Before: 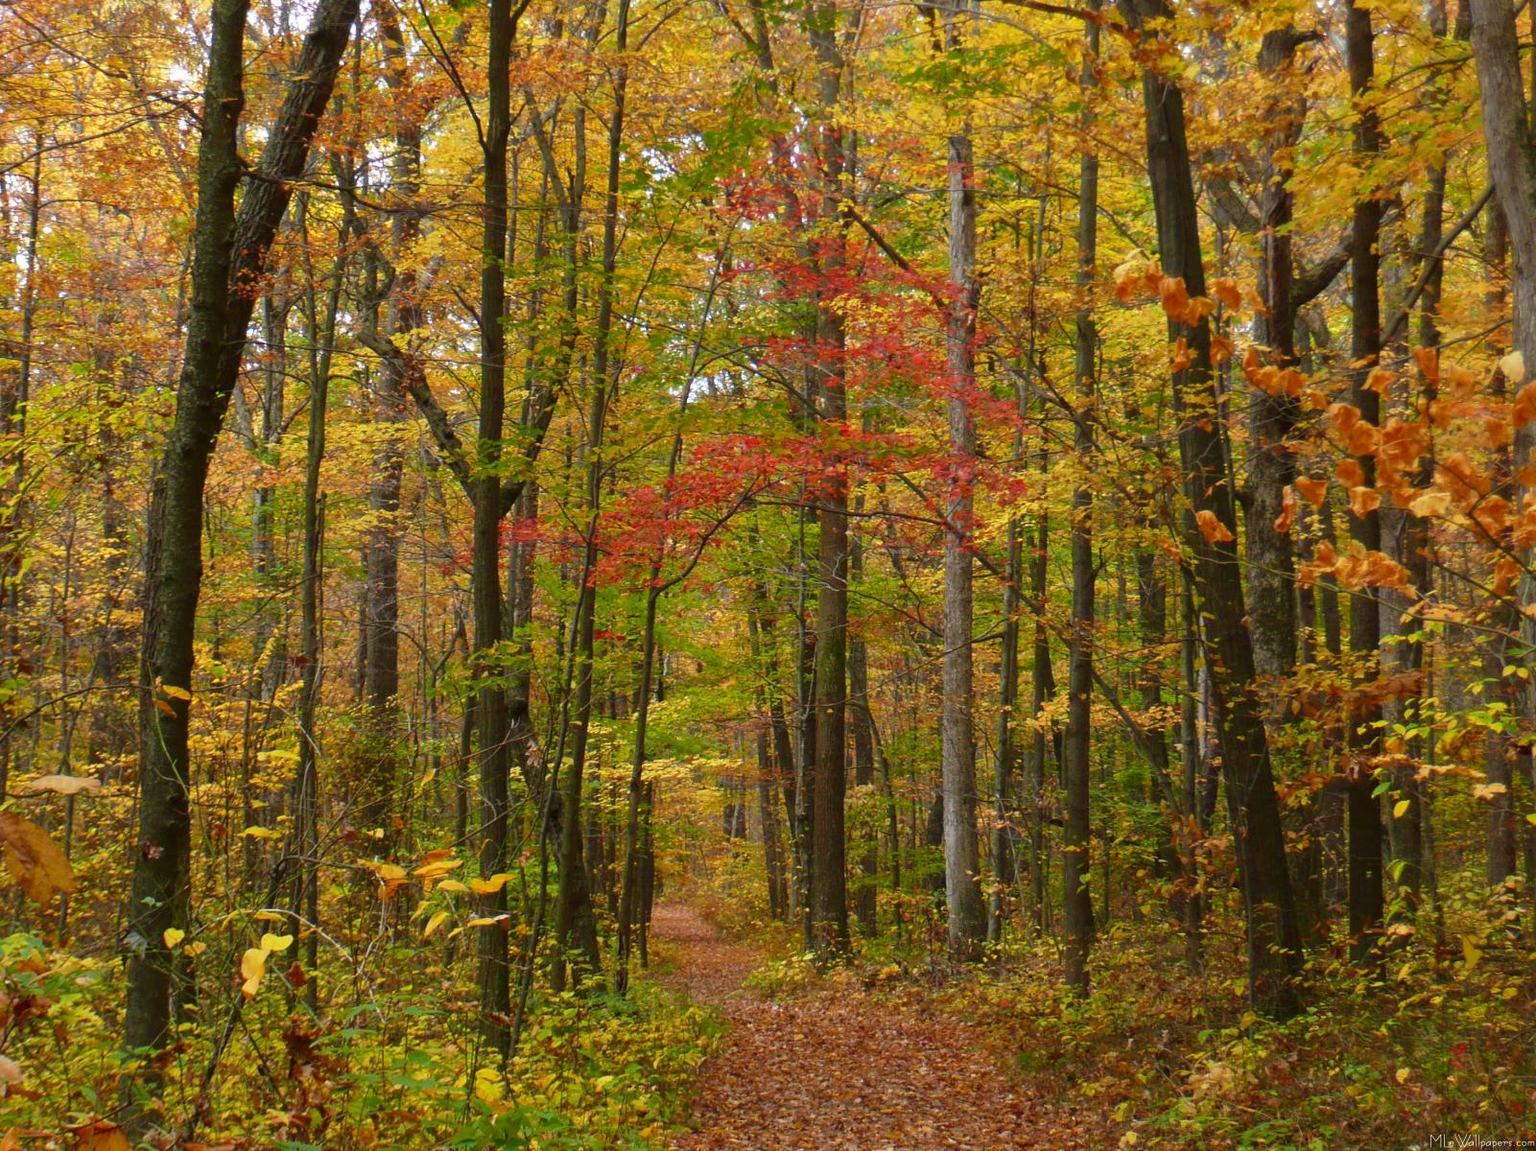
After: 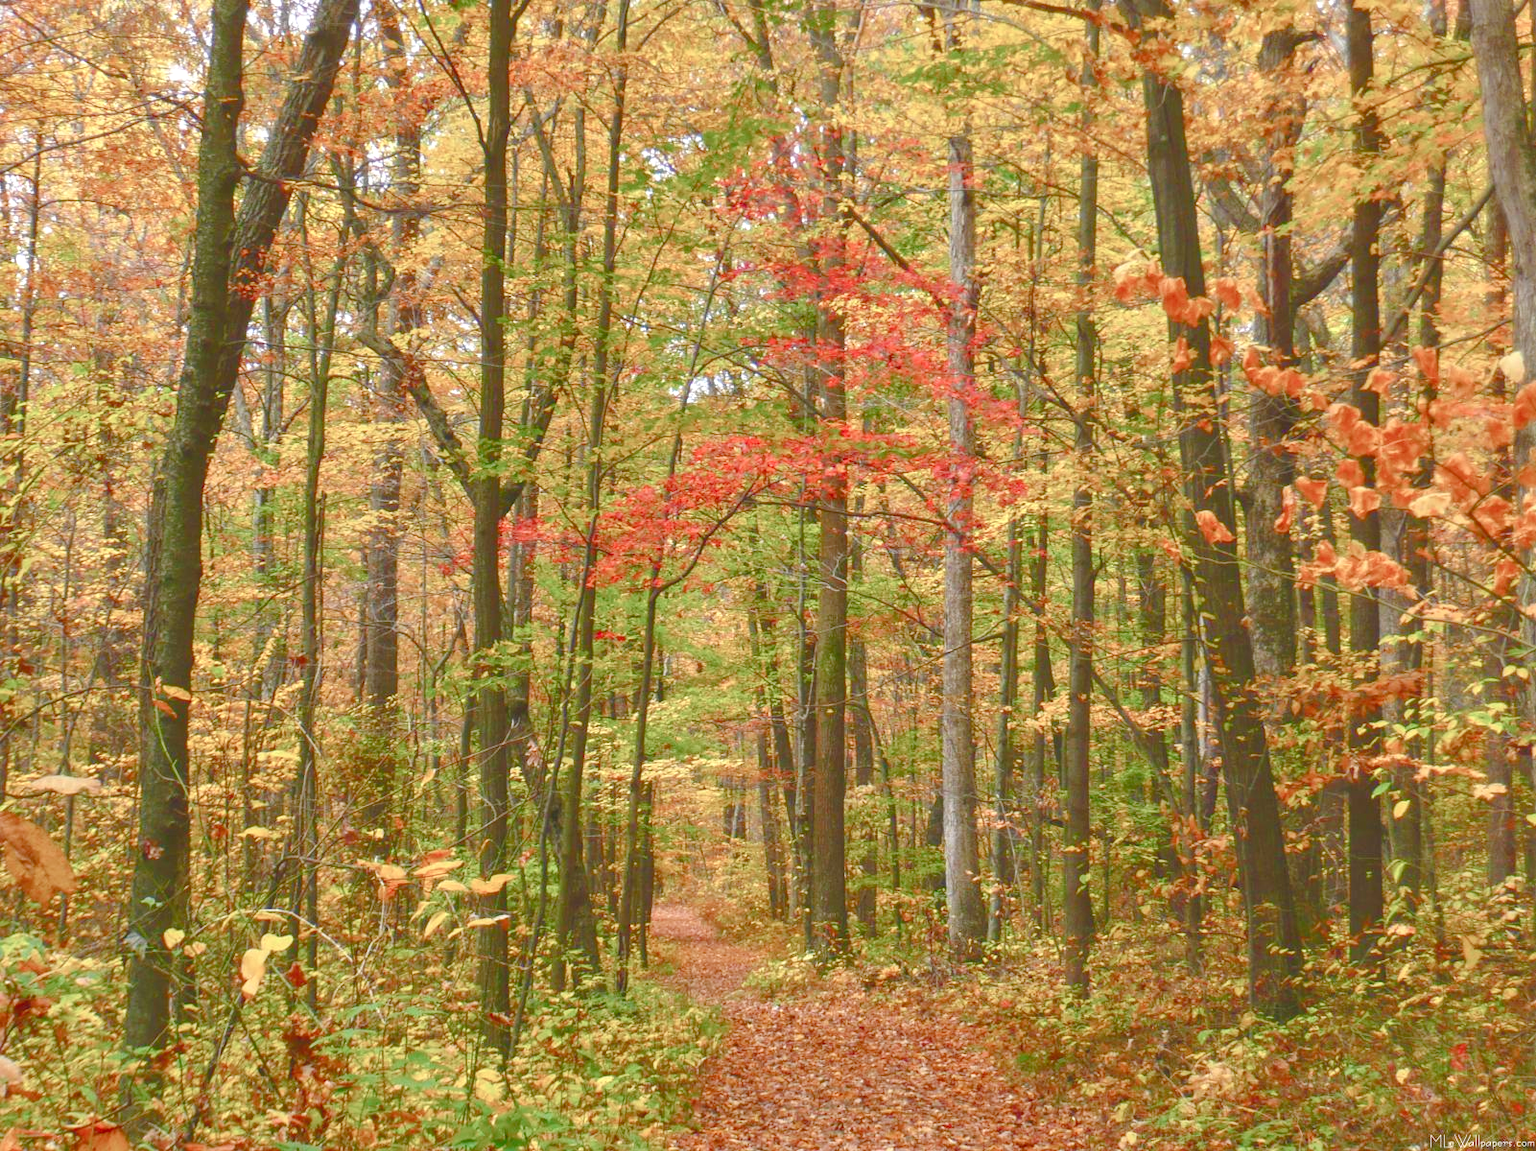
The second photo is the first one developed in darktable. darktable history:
exposure: black level correction -0.005, exposure 1 EV, compensate highlight preservation false
color balance rgb: shadows lift › chroma 1%, shadows lift › hue 113°, highlights gain › chroma 0.2%, highlights gain › hue 333°, perceptual saturation grading › global saturation 20%, perceptual saturation grading › highlights -50%, perceptual saturation grading › shadows 25%, contrast -30%
tone equalizer: -8 EV 1 EV, -7 EV 1 EV, -6 EV 1 EV, -5 EV 1 EV, -4 EV 1 EV, -3 EV 0.75 EV, -2 EV 0.5 EV, -1 EV 0.25 EV
local contrast: detail 130%
